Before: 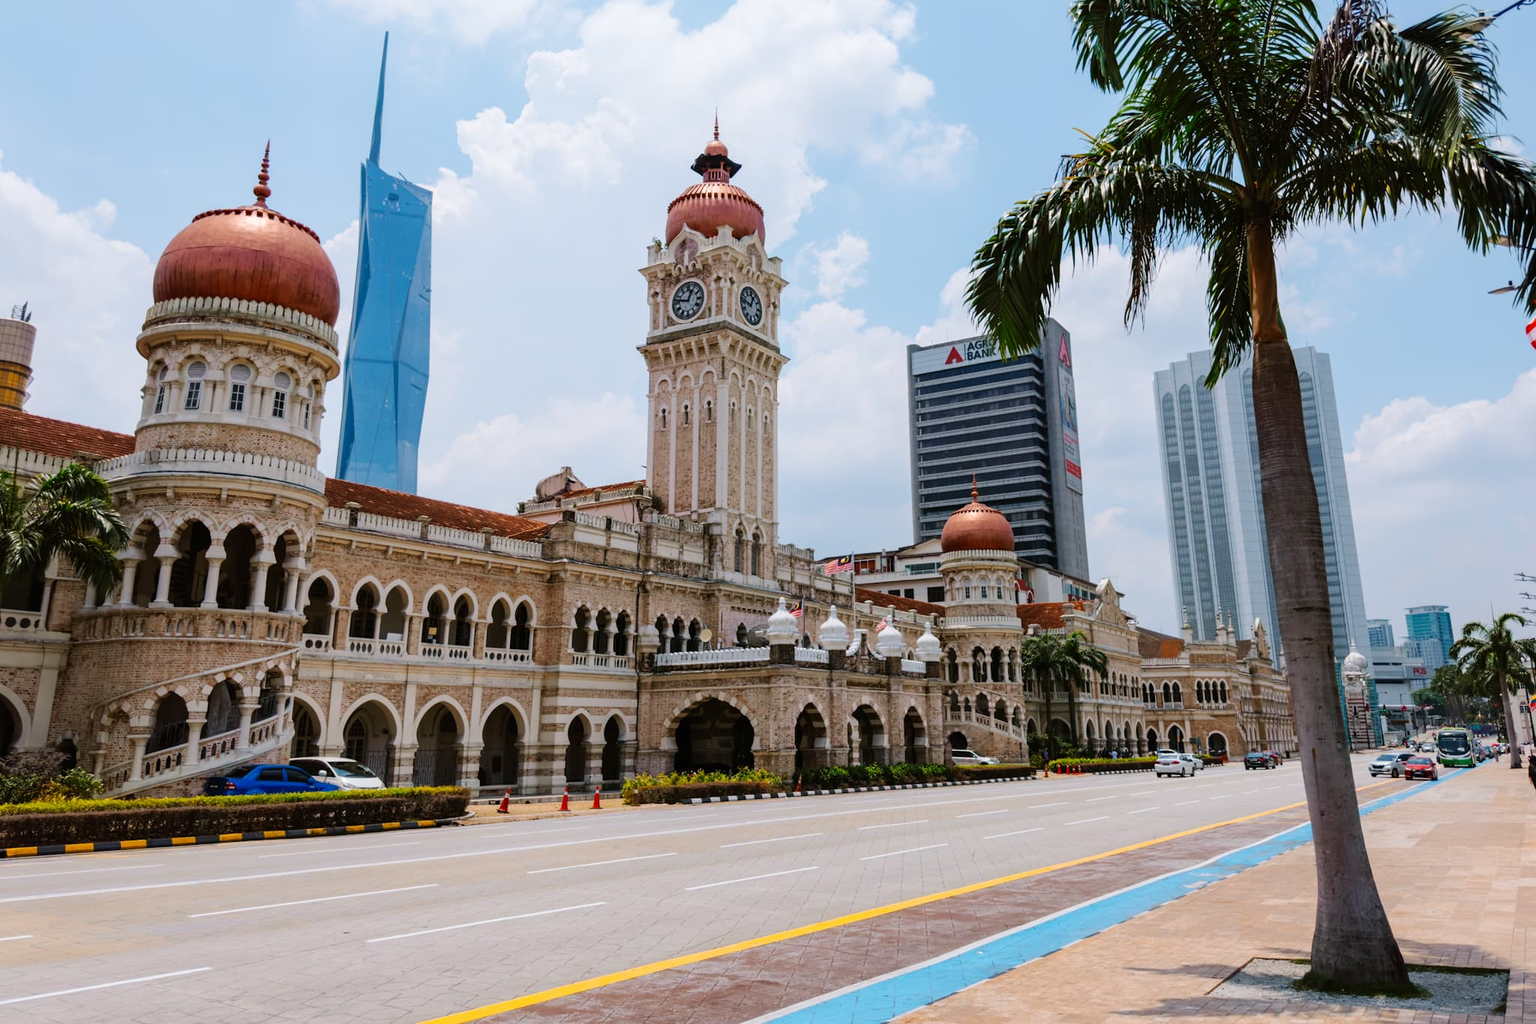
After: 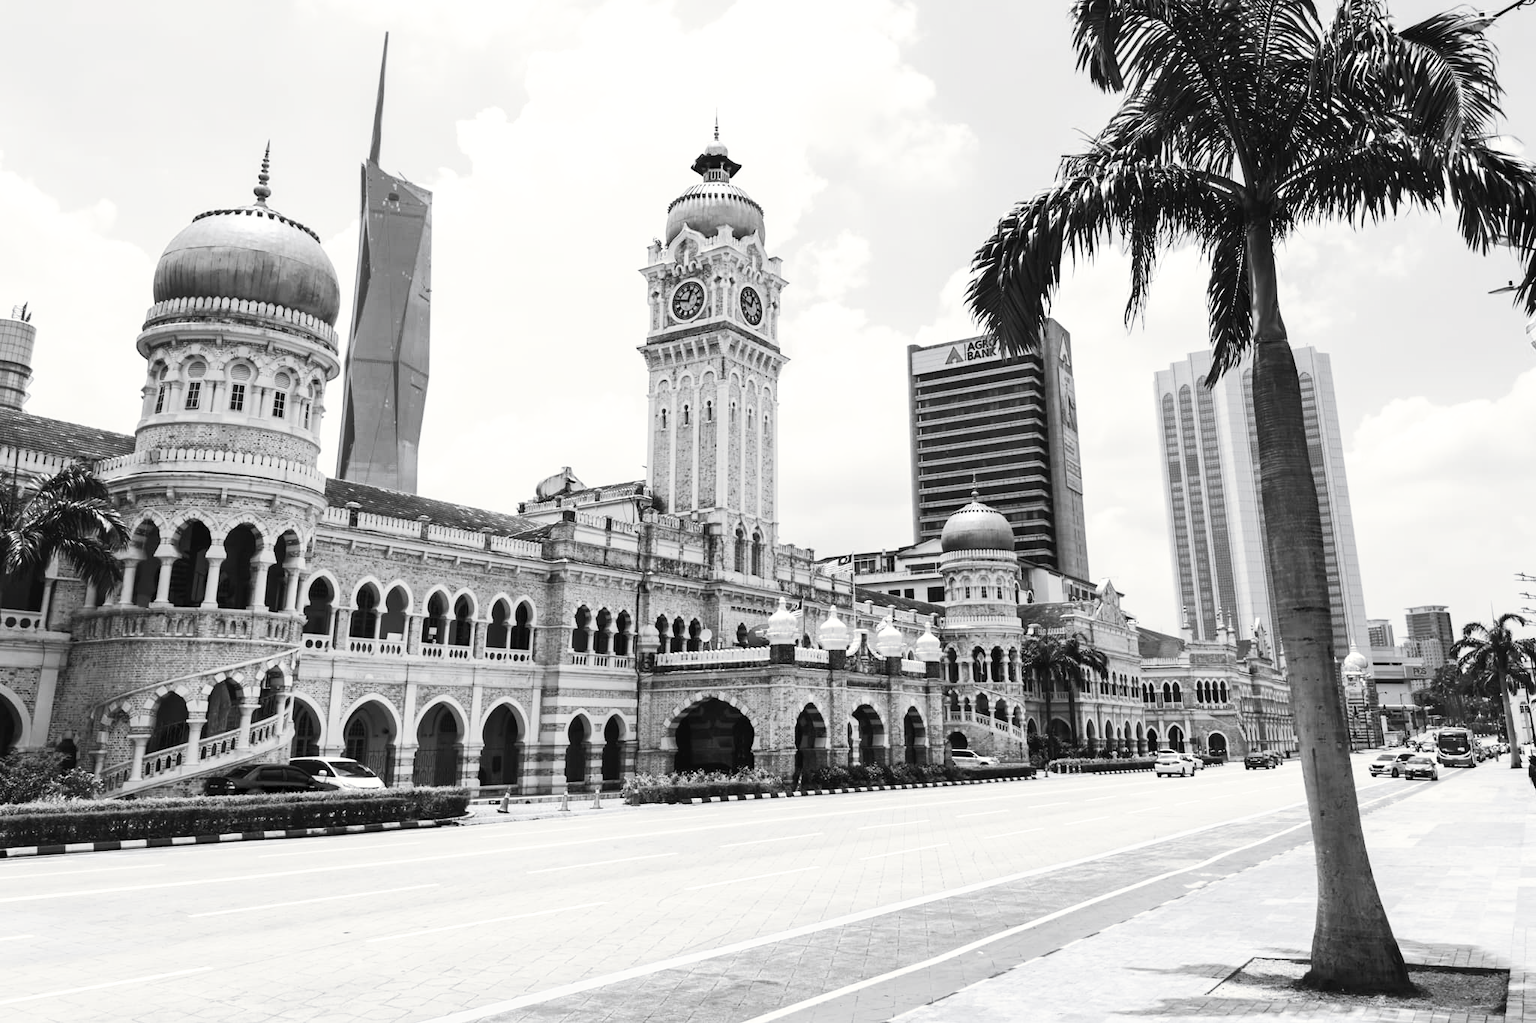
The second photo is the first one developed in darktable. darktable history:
tone curve: curves: ch0 [(0, 0) (0.003, 0.01) (0.011, 0.017) (0.025, 0.035) (0.044, 0.068) (0.069, 0.109) (0.1, 0.144) (0.136, 0.185) (0.177, 0.231) (0.224, 0.279) (0.277, 0.346) (0.335, 0.42) (0.399, 0.5) (0.468, 0.603) (0.543, 0.712) (0.623, 0.808) (0.709, 0.883) (0.801, 0.957) (0.898, 0.993) (1, 1)], preserve colors none
color look up table: target L [78.07, 90.24, 100, 81.33, 75.15, 74.78, 71.84, 98.62, 53.98, 63.98, 54.24, 64.74, 51.42, 26.5, 7.906, 200, 90.24, 82.41, 79.88, 77.34, 65.87, 79.52, 80.24, 45.63, 51.62, 42.92, 13.87, 98.62, 85.98, 87.41, 90.24, 76.61, 72.21, 55.02, 50.96, 78.8, 71.84, 47.51, 32.32, 52.01, 36.57, 6.024, 1.097, 1.645, 57.48, 68.87, 64.36, 29.94, 15.48], target a [-0.002, -0.293, -0.097, 0 ×4, -1.007, 0.001, 0, 0.001, 0, 0.001, 0, 0, 0, -0.293, -0.003, 0, -0.001, 0, -0.002, -0.001, 0, 0.001, 0.001, 0, -1.007, -0.102, -0.102, -0.293, -0.002, 0, 0.001, 0.001, -0.001, 0, 0.001, 0 ×9, 0.001, 0], target b [0.027, 3.684, 1.214, 0.004 ×4, 13.26, -0.003, 0.005, -0.002, 0.005, -0.005, -0.002, -0.001, 0, 3.684, 0.028, 0.004, 0.005, 0.005, 0.027, 0.005, -0.002, -0.005, -0.002, -0.001, 13.26, 1.257, 1.253, 3.684, 0.027, 0.004, -0.002, -0.002, 0.005, 0.004, -0.002, -0.002, -0.005, 0.002, -0.001, 0, 0, 0.005, 0.005, 0.005, -0.004, -0.001], num patches 49
